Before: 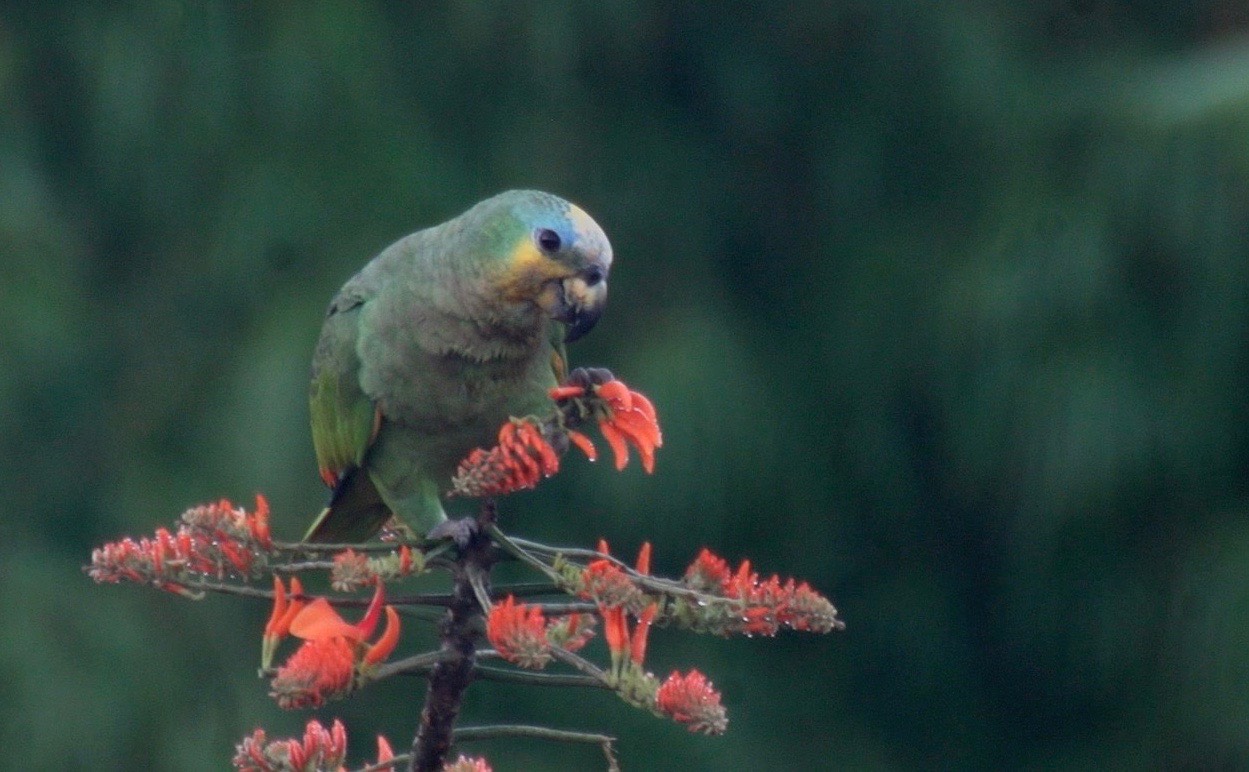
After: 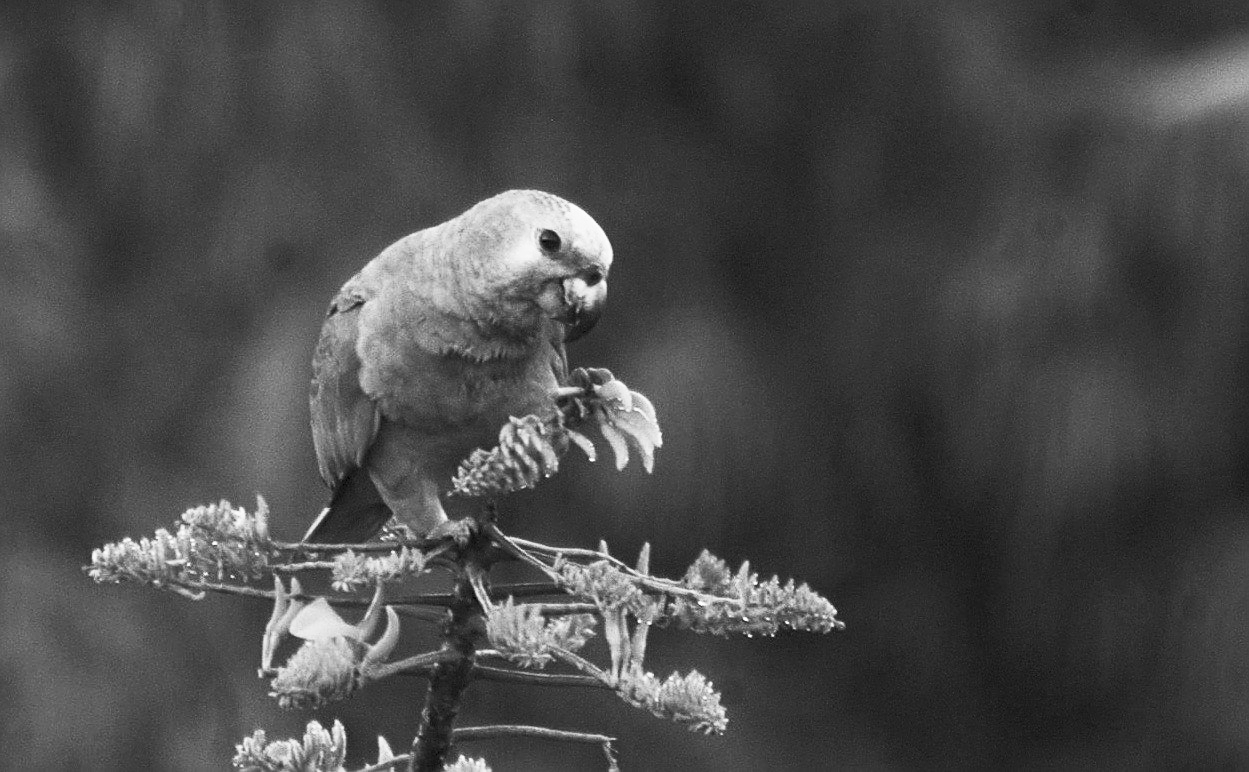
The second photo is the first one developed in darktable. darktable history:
contrast brightness saturation: contrast 0.53, brightness 0.47, saturation -1
sharpen: on, module defaults
